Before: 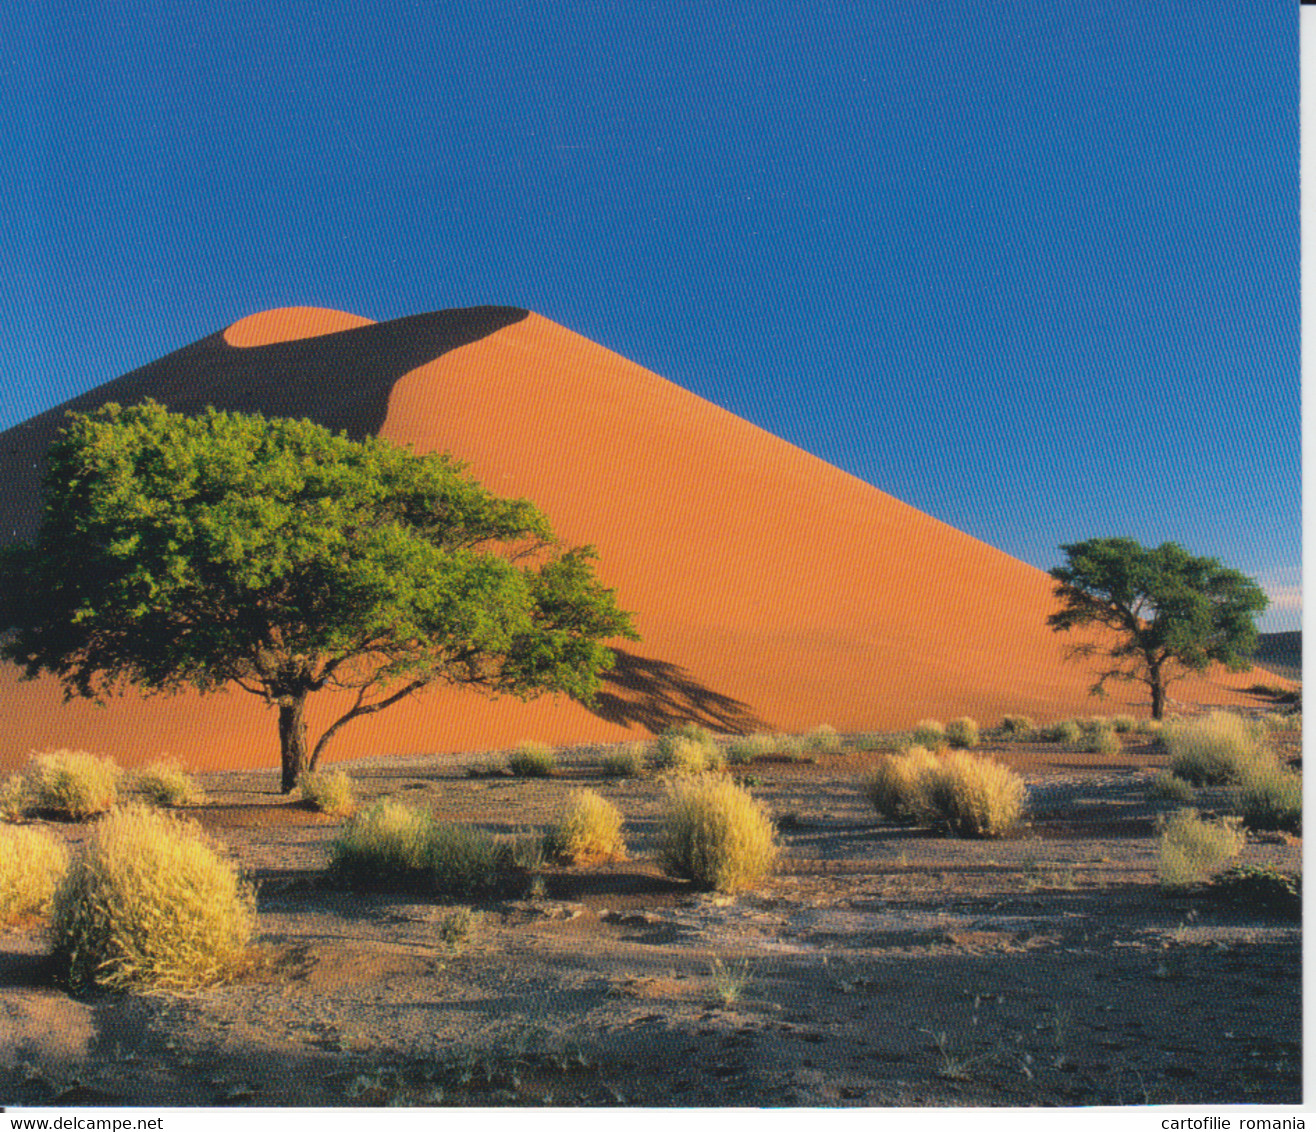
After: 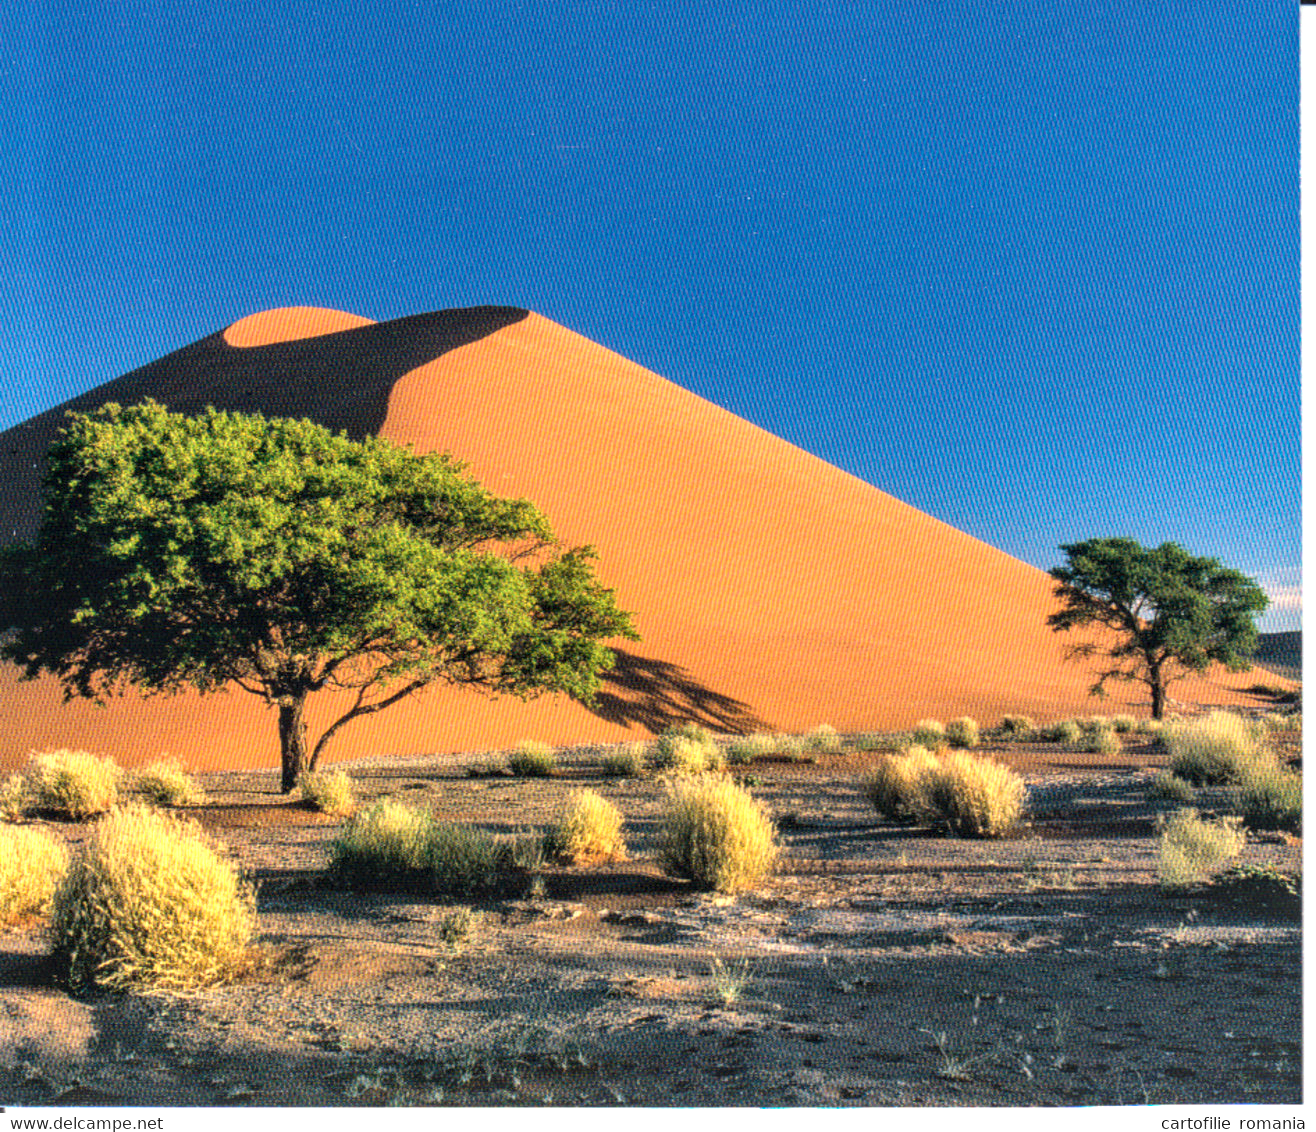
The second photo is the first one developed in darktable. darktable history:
tone equalizer: edges refinement/feathering 500, mask exposure compensation -1.57 EV, preserve details no
local contrast: detail 160%
haze removal: compatibility mode true, adaptive false
exposure: black level correction 0, exposure 0.498 EV, compensate highlight preservation false
